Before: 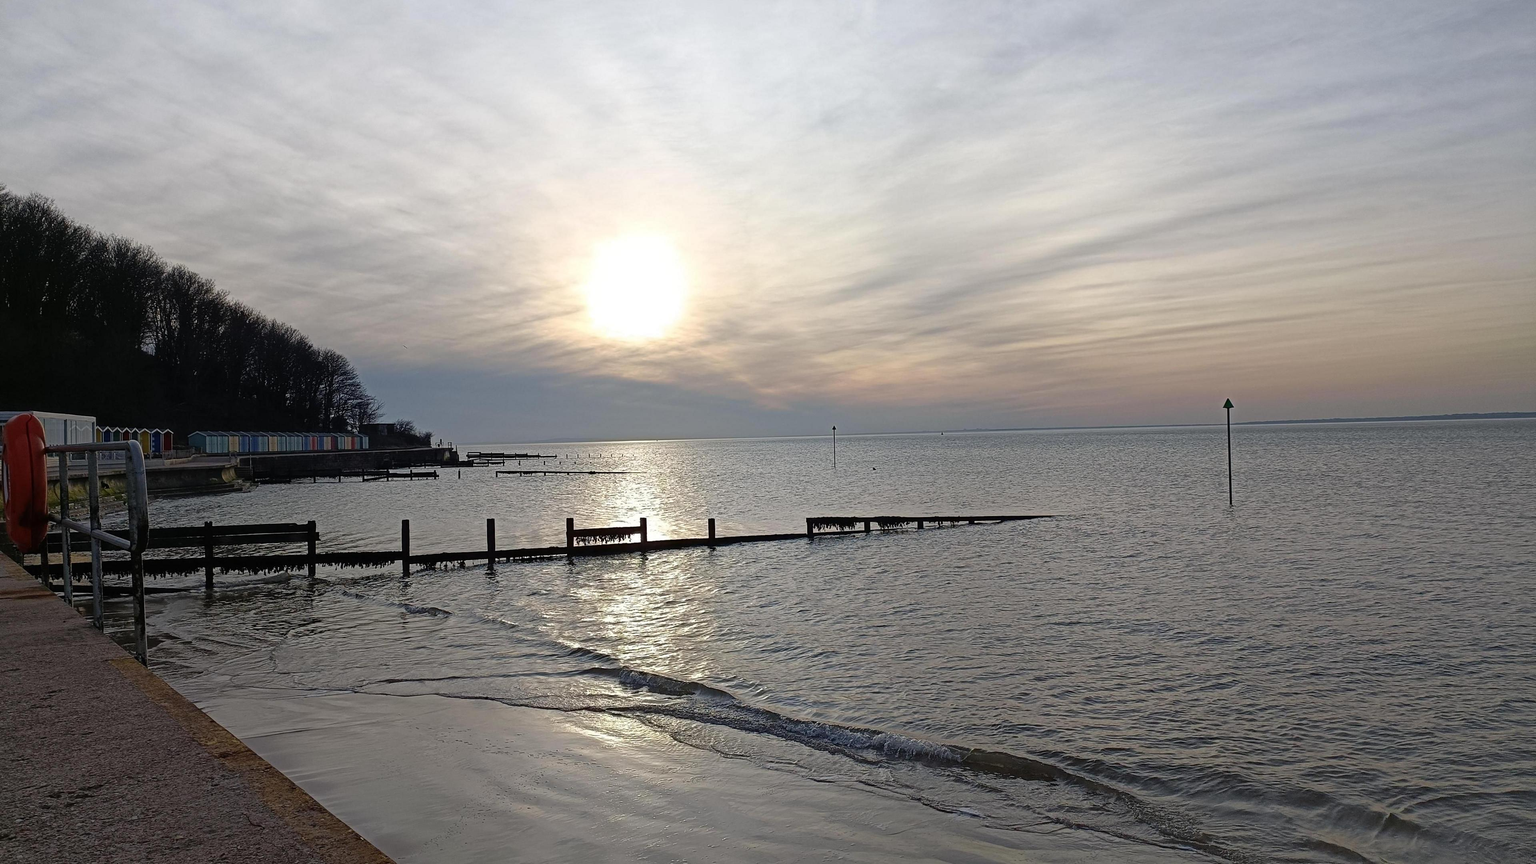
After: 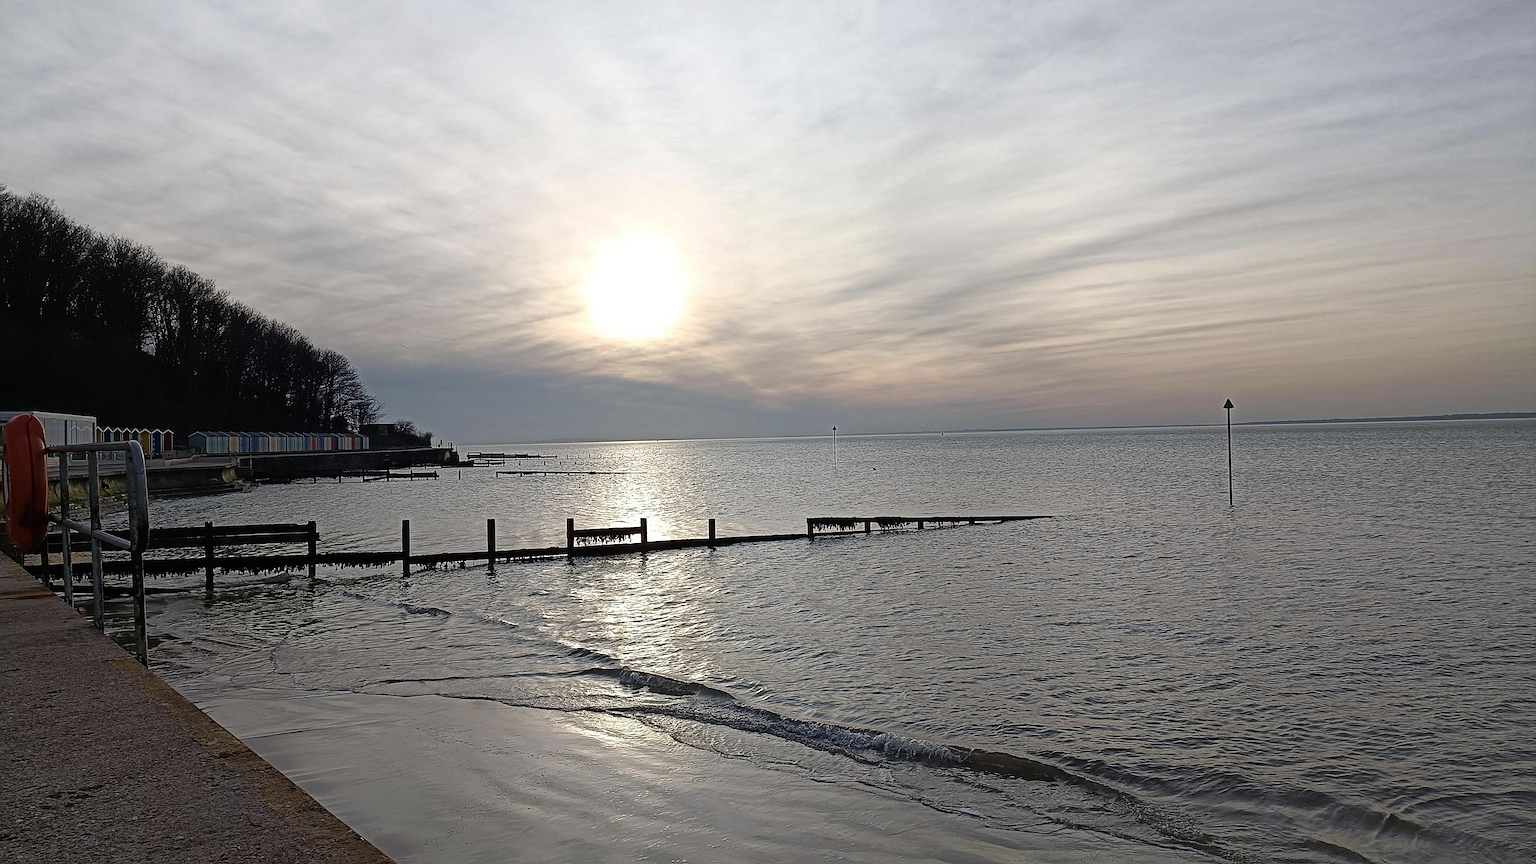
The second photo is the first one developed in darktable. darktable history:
sharpen: on, module defaults
contrast brightness saturation: contrast 0.107, saturation -0.175
